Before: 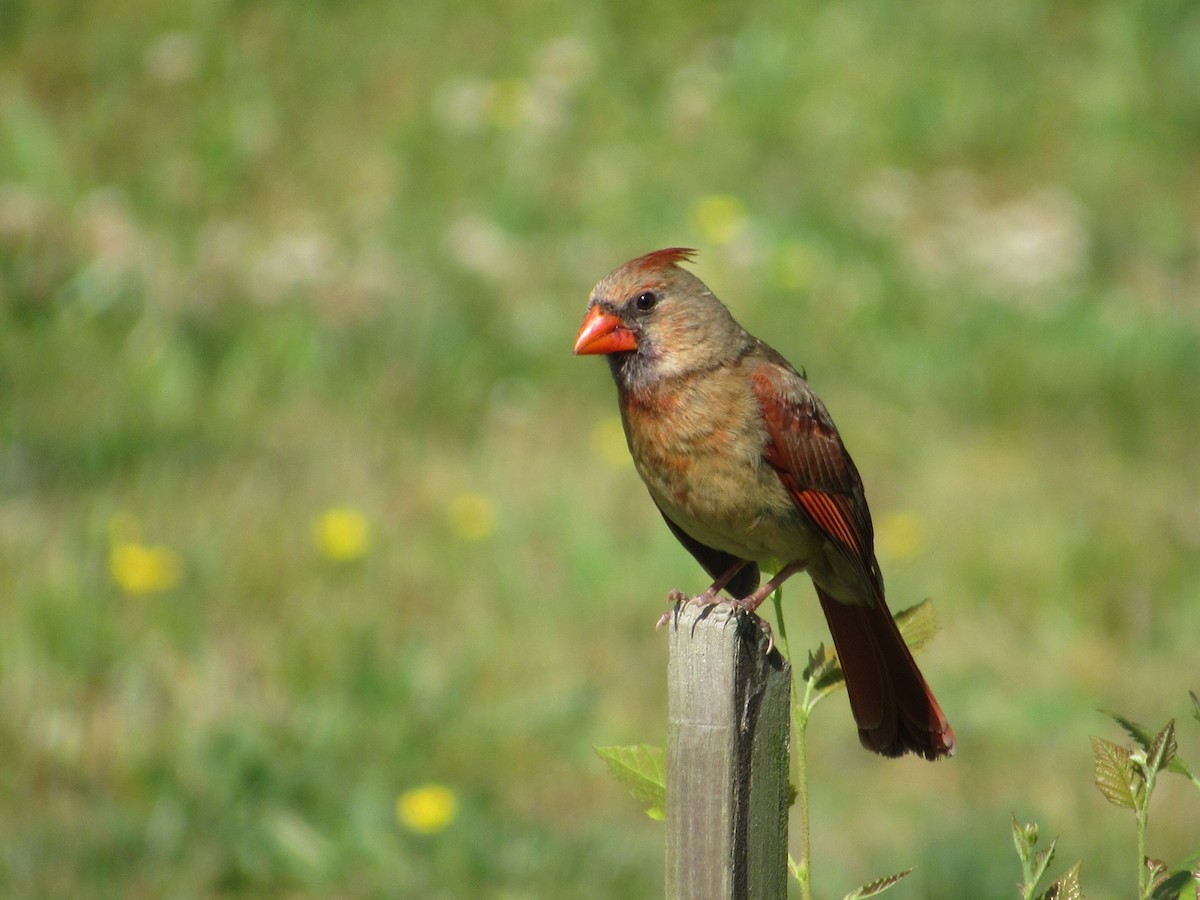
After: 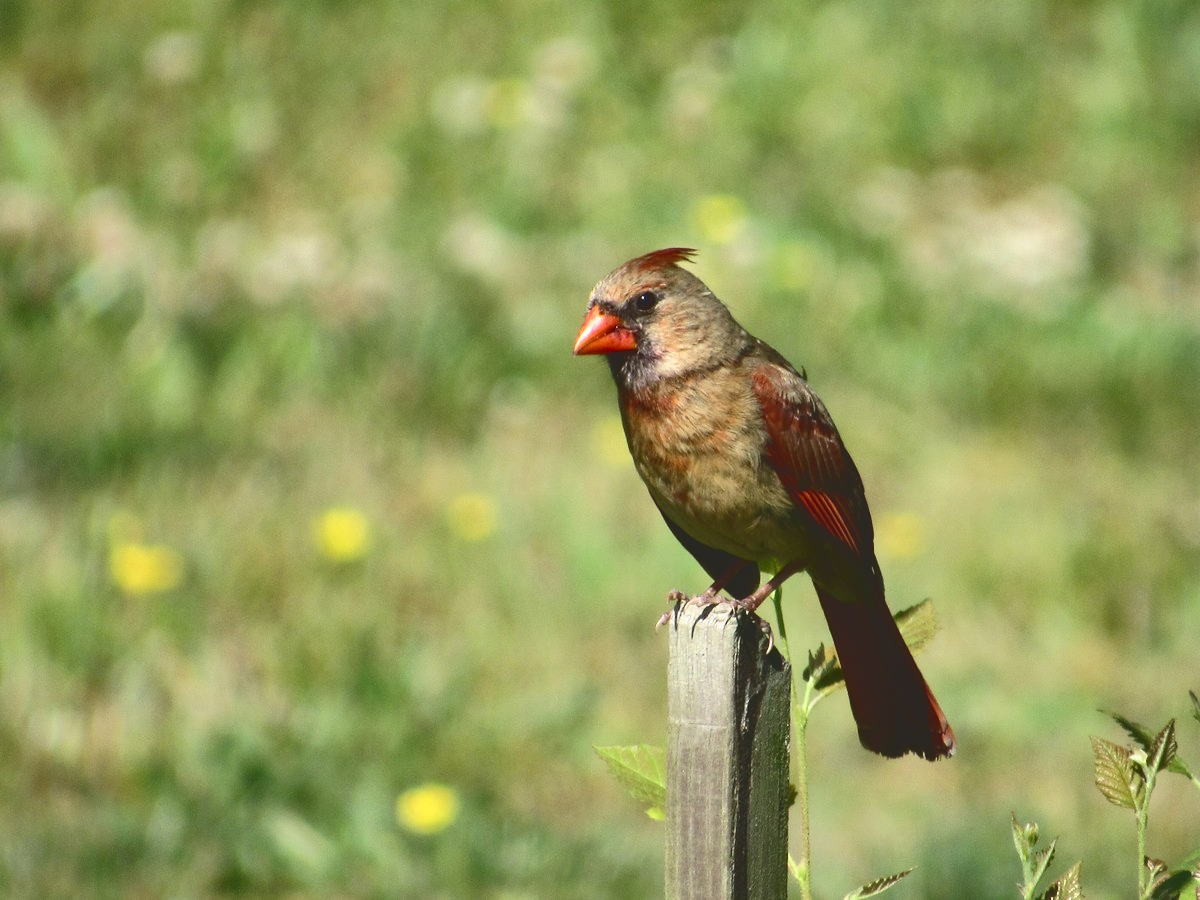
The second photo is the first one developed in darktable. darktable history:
tone curve: curves: ch0 [(0, 0) (0.003, 0.156) (0.011, 0.156) (0.025, 0.161) (0.044, 0.161) (0.069, 0.161) (0.1, 0.166) (0.136, 0.168) (0.177, 0.179) (0.224, 0.202) (0.277, 0.241) (0.335, 0.296) (0.399, 0.378) (0.468, 0.484) (0.543, 0.604) (0.623, 0.728) (0.709, 0.822) (0.801, 0.918) (0.898, 0.98) (1, 1)], color space Lab, independent channels, preserve colors none
shadows and highlights: soften with gaussian
